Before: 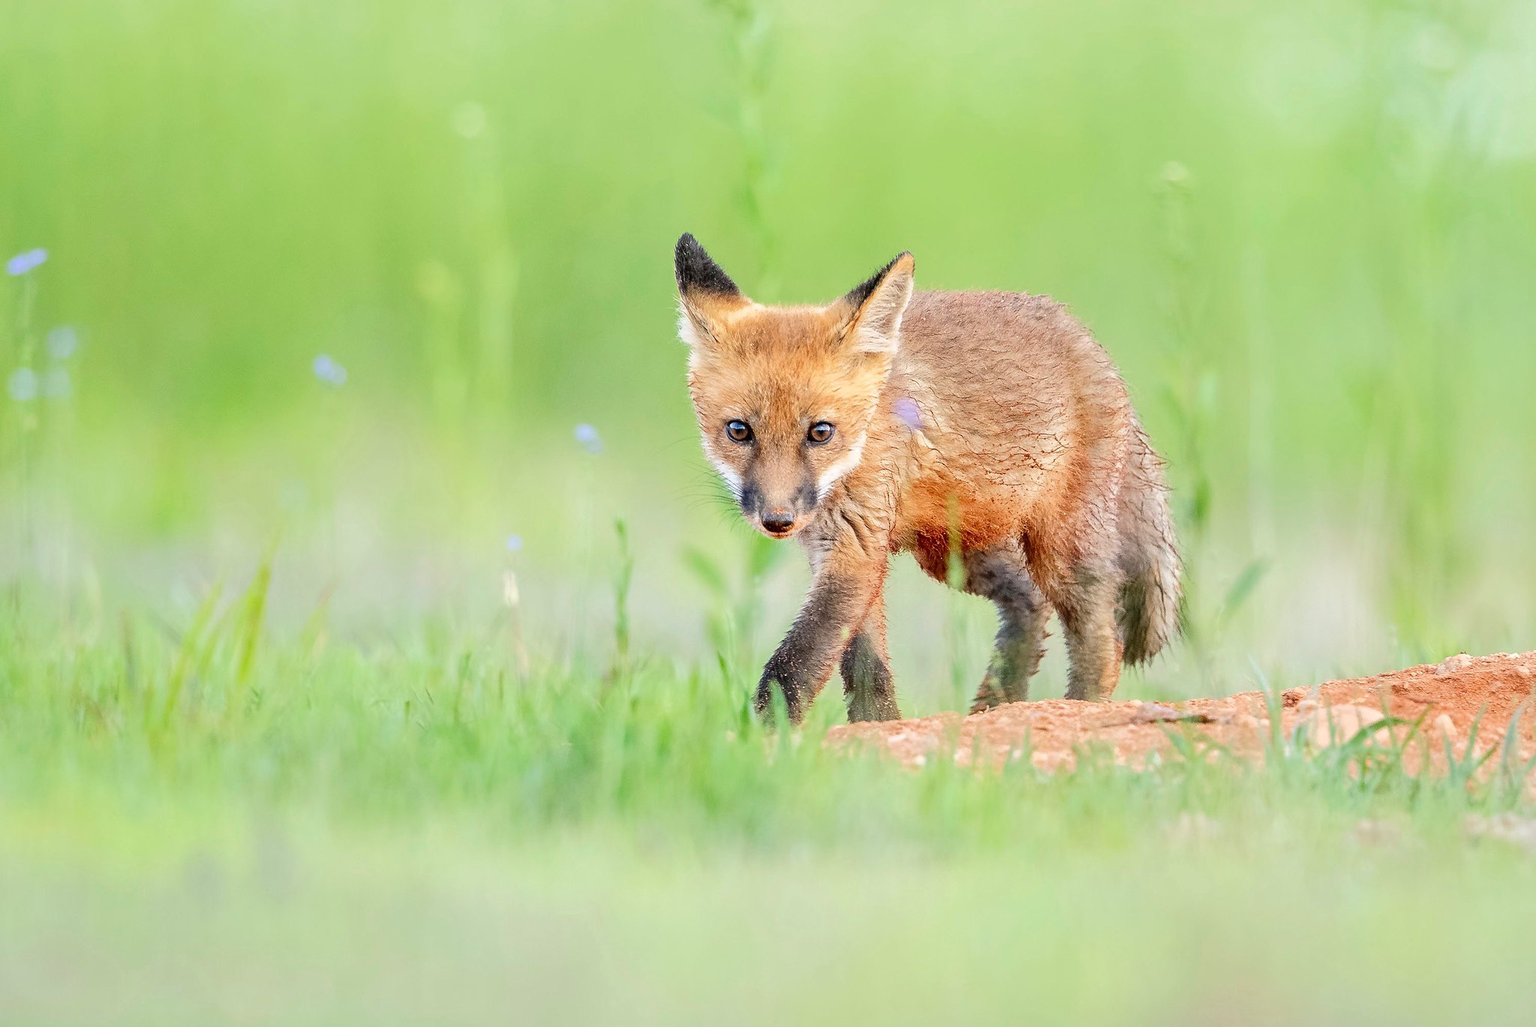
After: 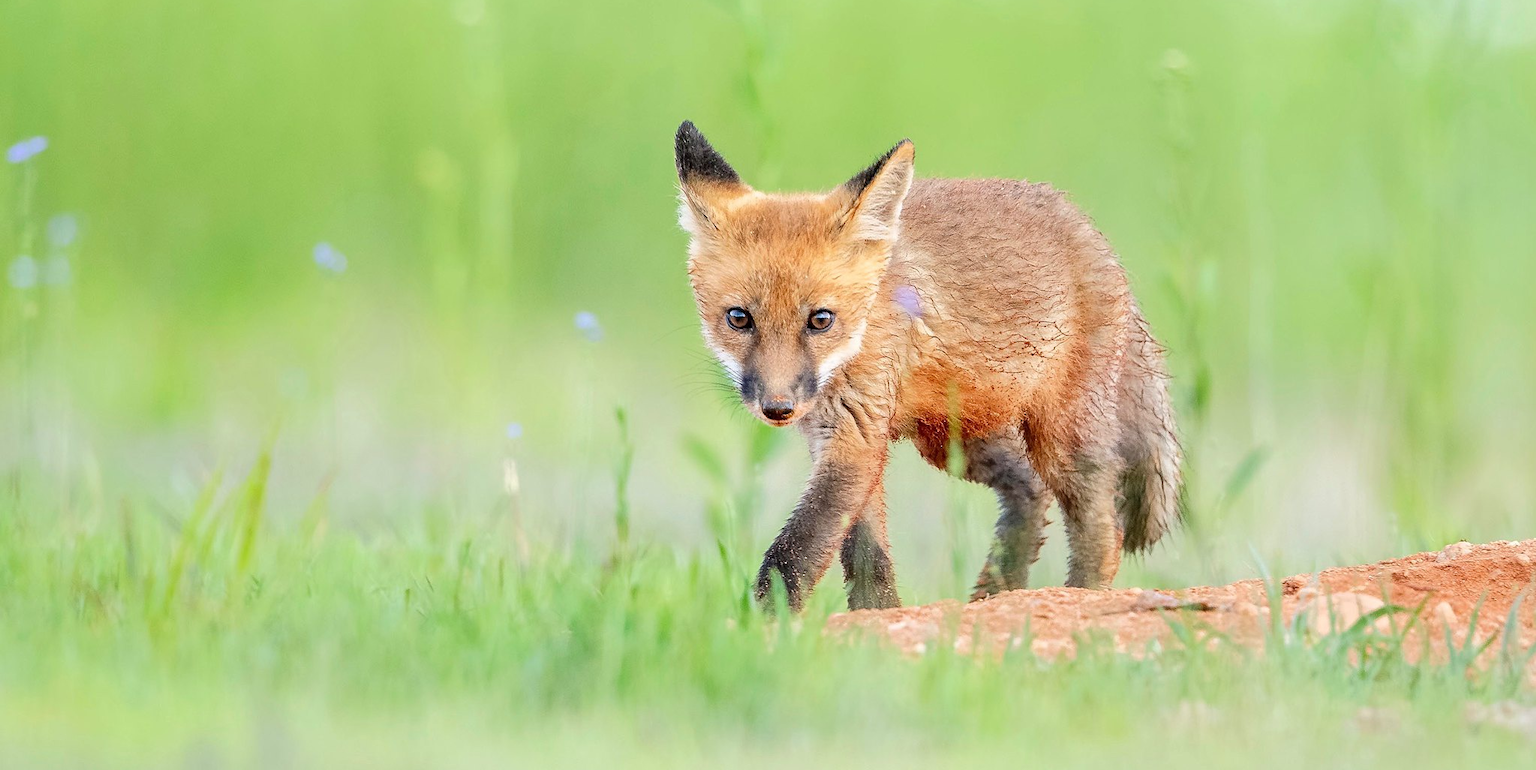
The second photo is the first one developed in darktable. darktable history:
crop: top 11.011%, bottom 13.907%
